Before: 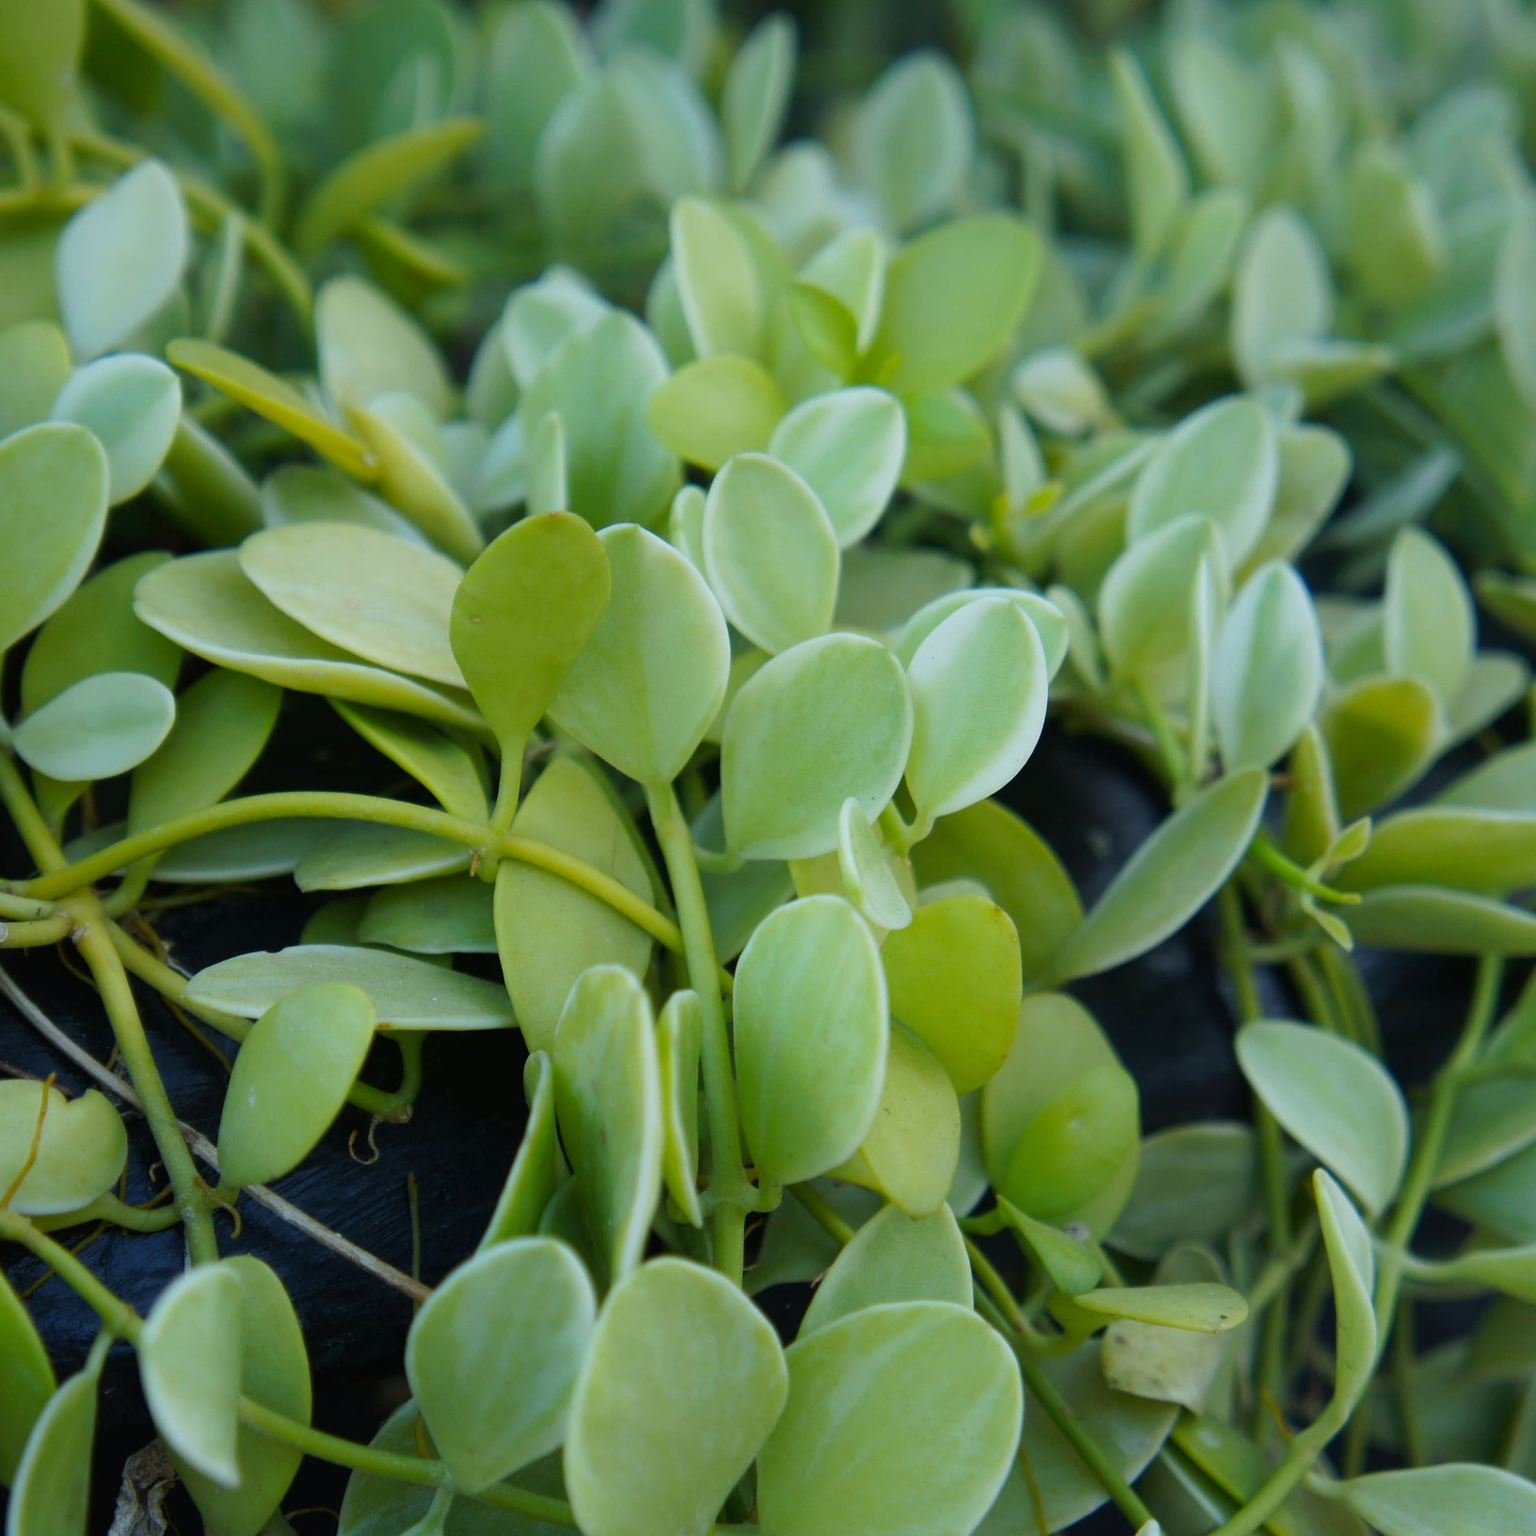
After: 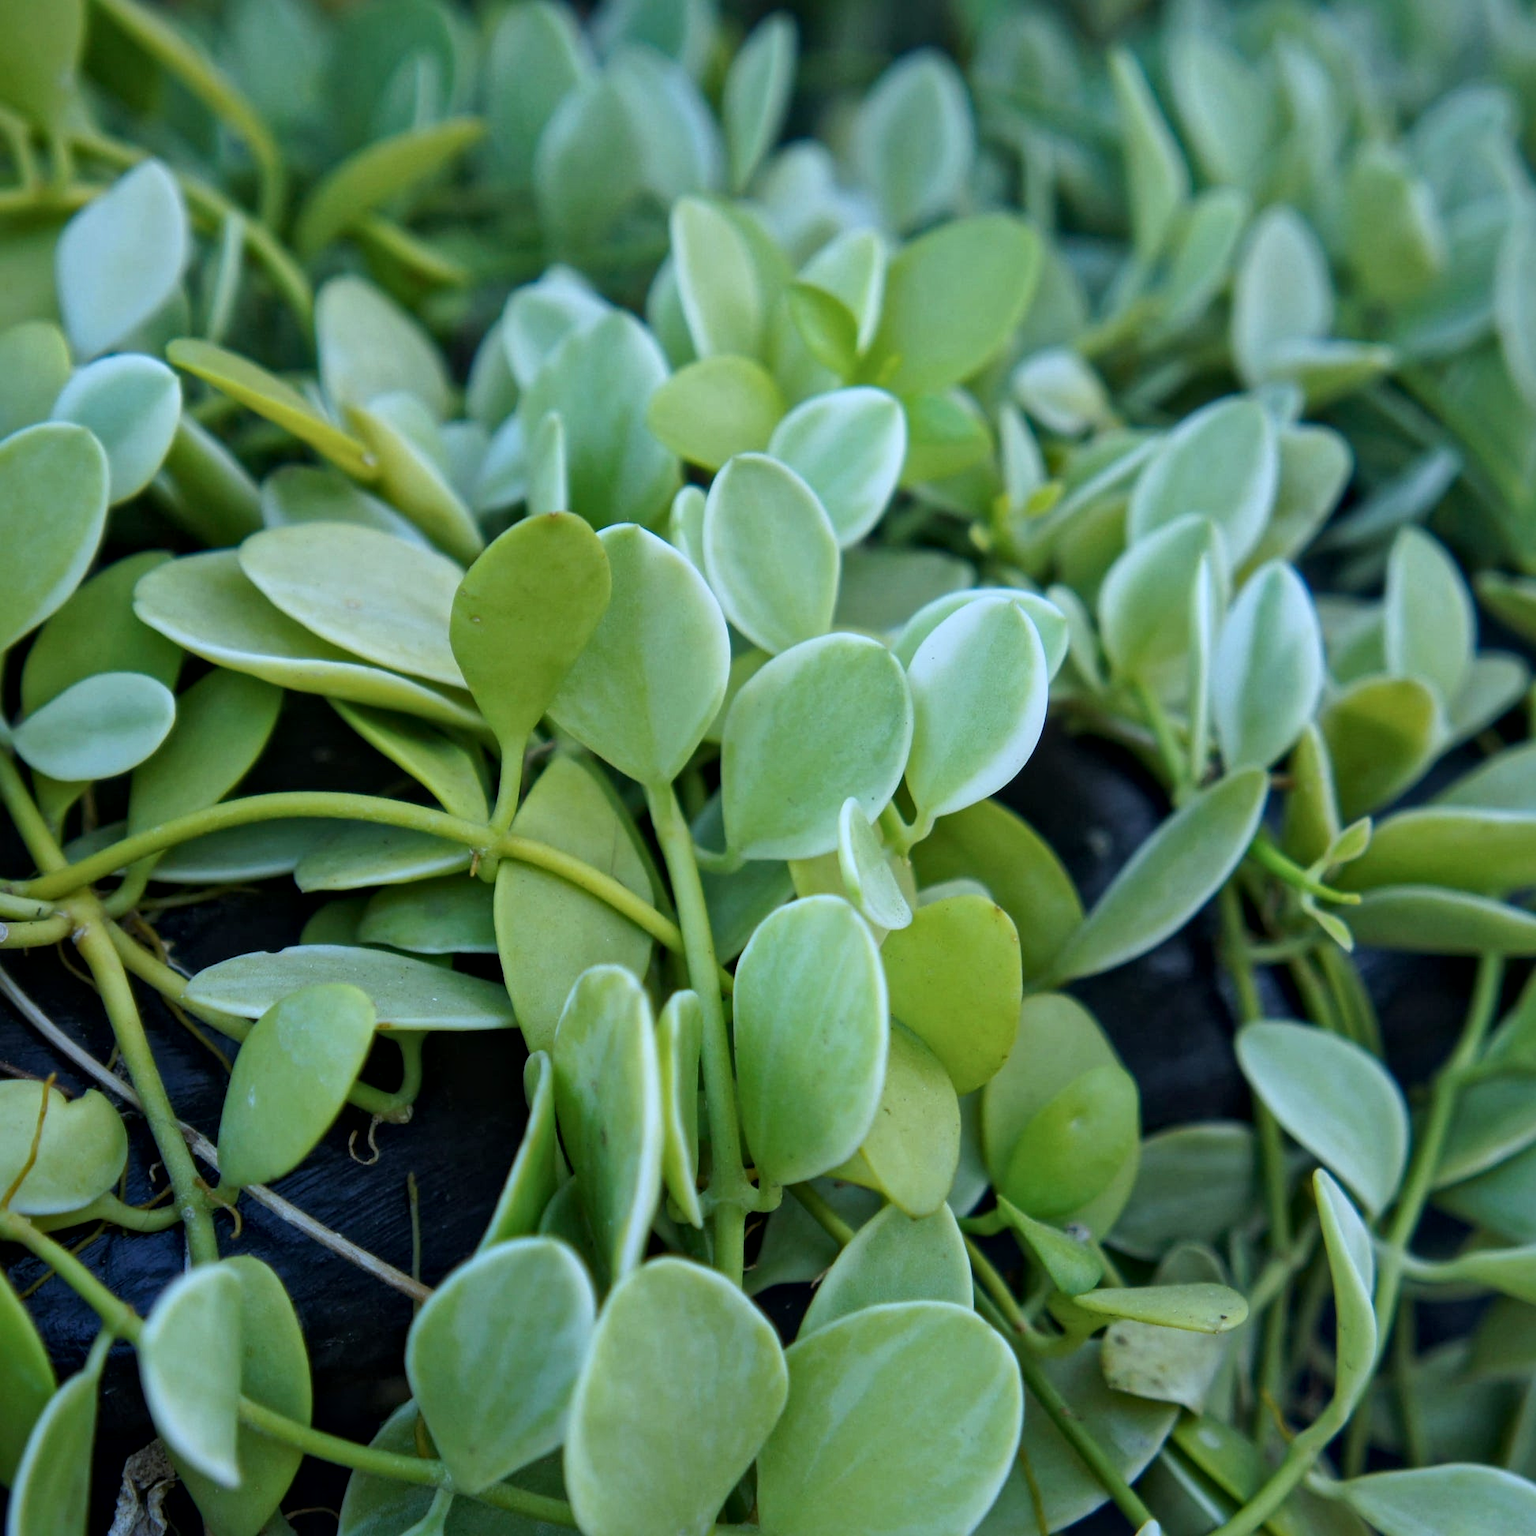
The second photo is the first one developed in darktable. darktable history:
bloom: size 5%, threshold 95%, strength 15%
exposure: compensate highlight preservation false
color calibration: illuminant as shot in camera, x 0.37, y 0.382, temperature 4313.32 K
local contrast: mode bilateral grid, contrast 20, coarseness 19, detail 163%, midtone range 0.2
